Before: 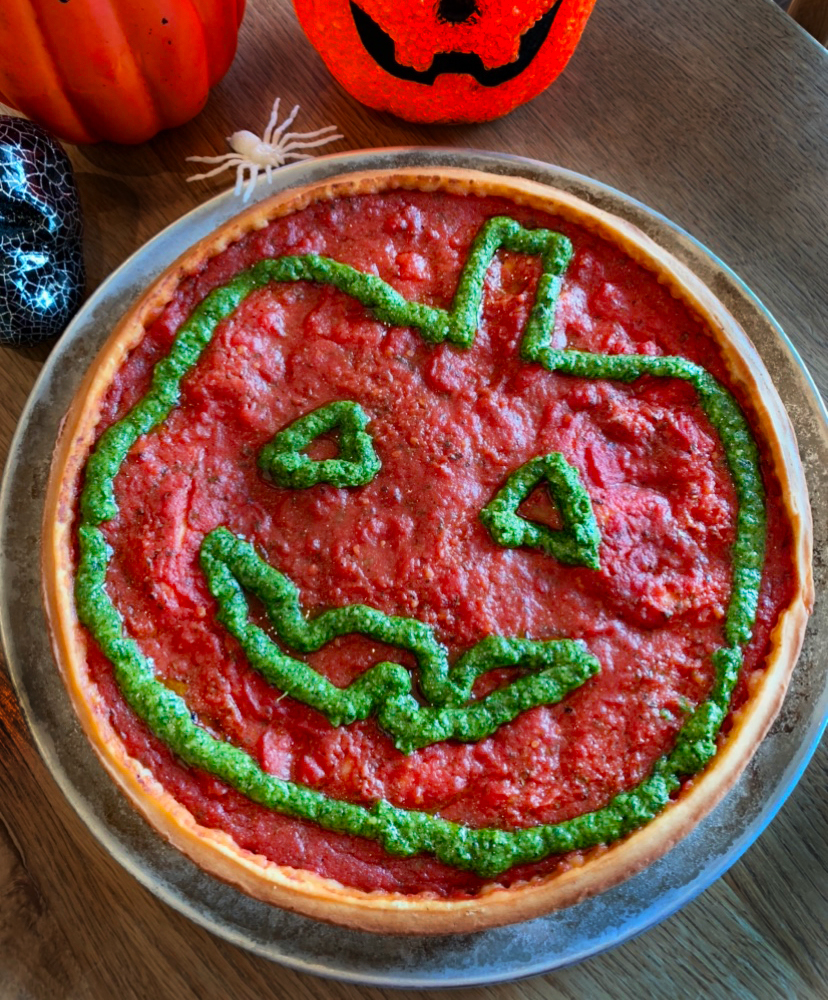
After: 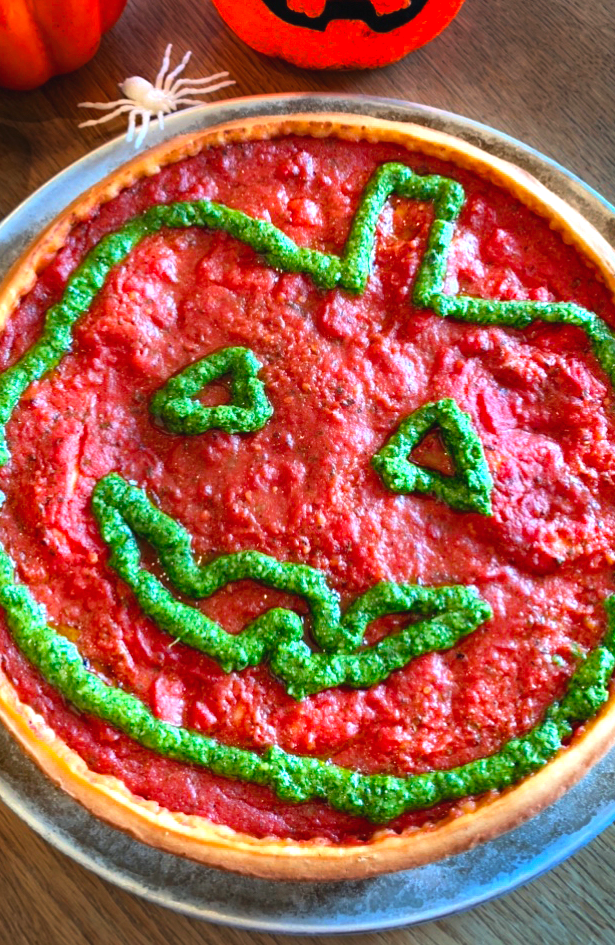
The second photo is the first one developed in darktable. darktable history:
exposure: black level correction 0, exposure 0.704 EV, compensate highlight preservation false
crop and rotate: left 13.169%, top 5.419%, right 12.547%
color balance rgb: shadows lift › chroma 2.015%, shadows lift › hue 248.58°, global offset › luminance 0.28%, global offset › hue 171.45°, perceptual saturation grading › global saturation 12.162%
